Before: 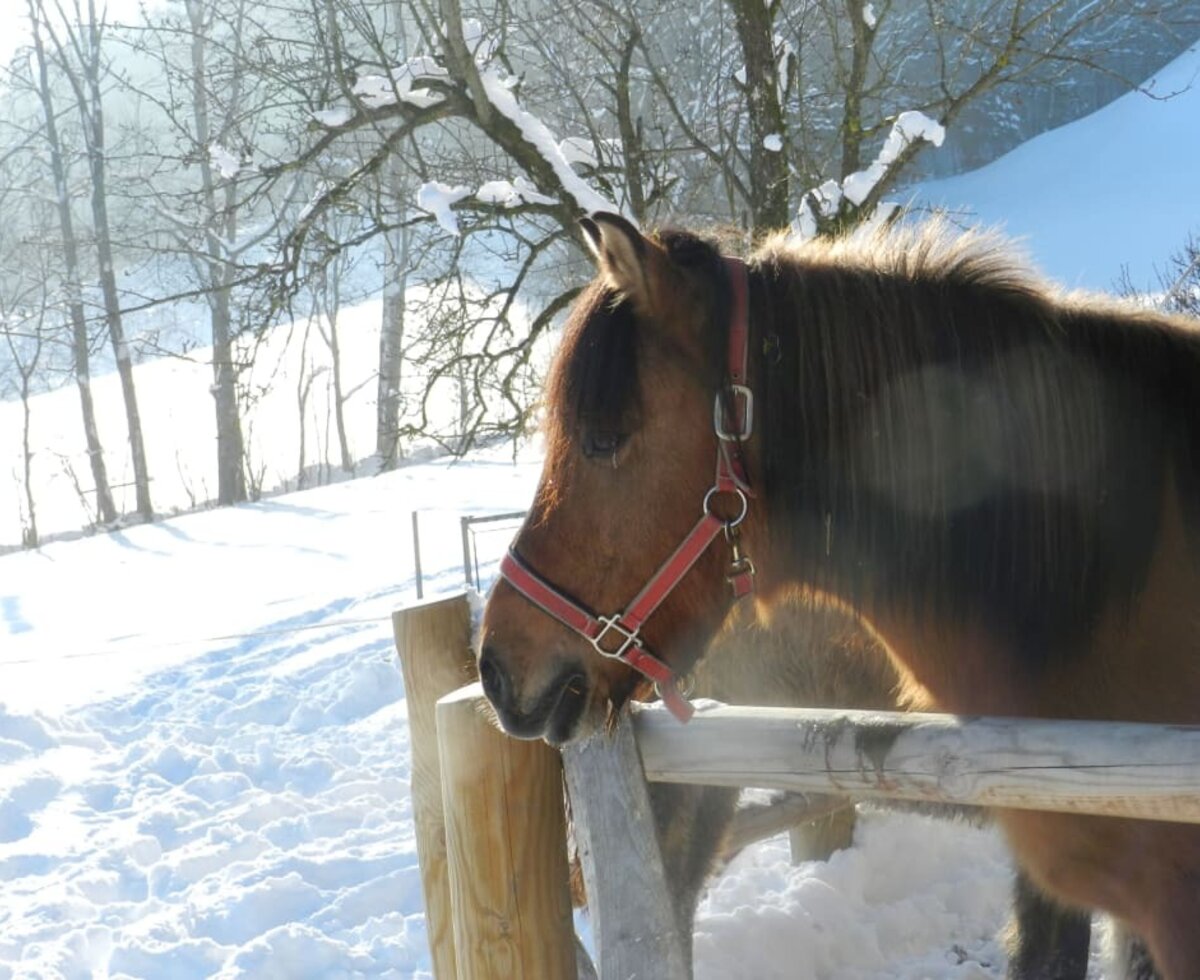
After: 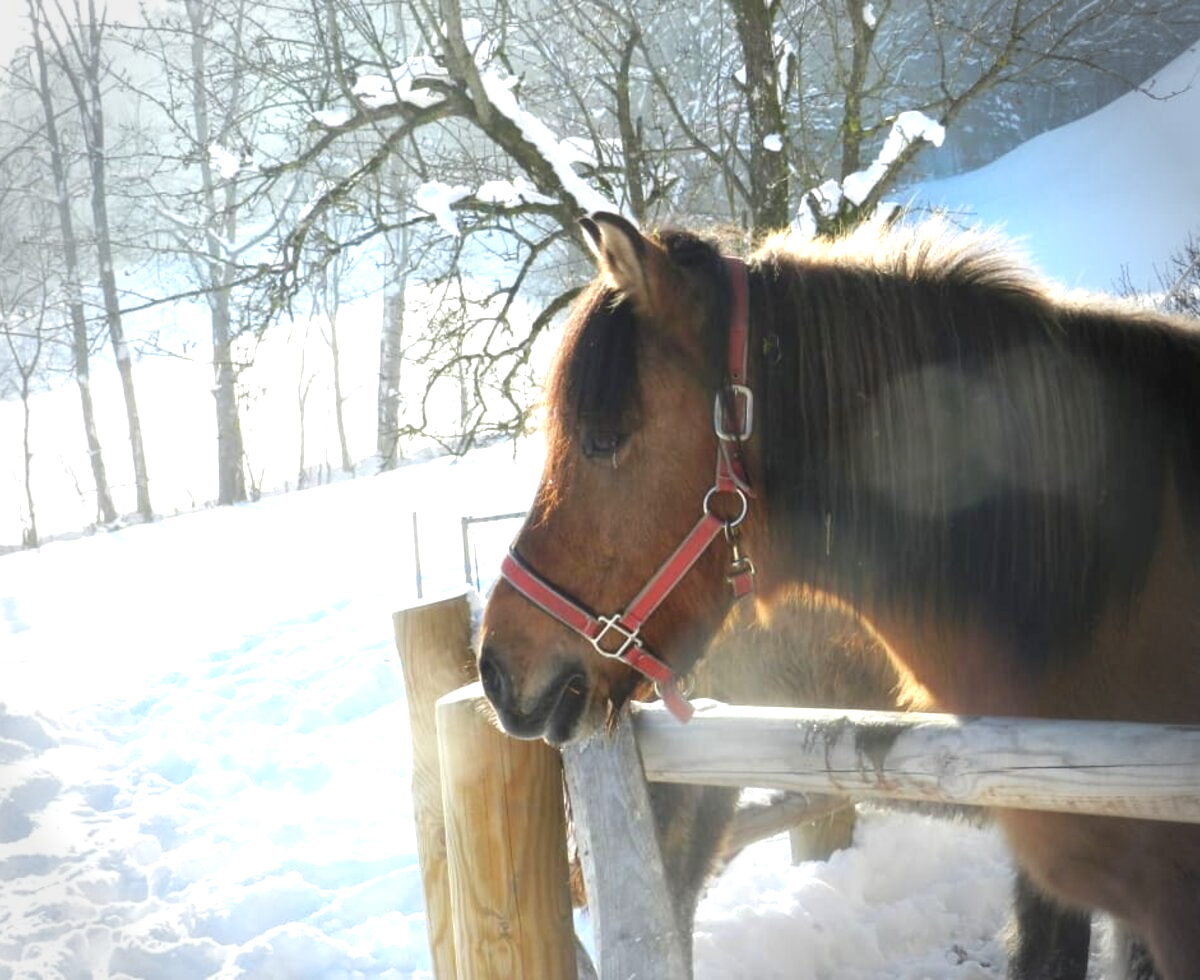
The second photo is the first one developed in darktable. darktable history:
exposure: black level correction 0, exposure 0.7 EV, compensate exposure bias true, compensate highlight preservation false
vignetting: fall-off radius 31.48%, brightness -0.472
